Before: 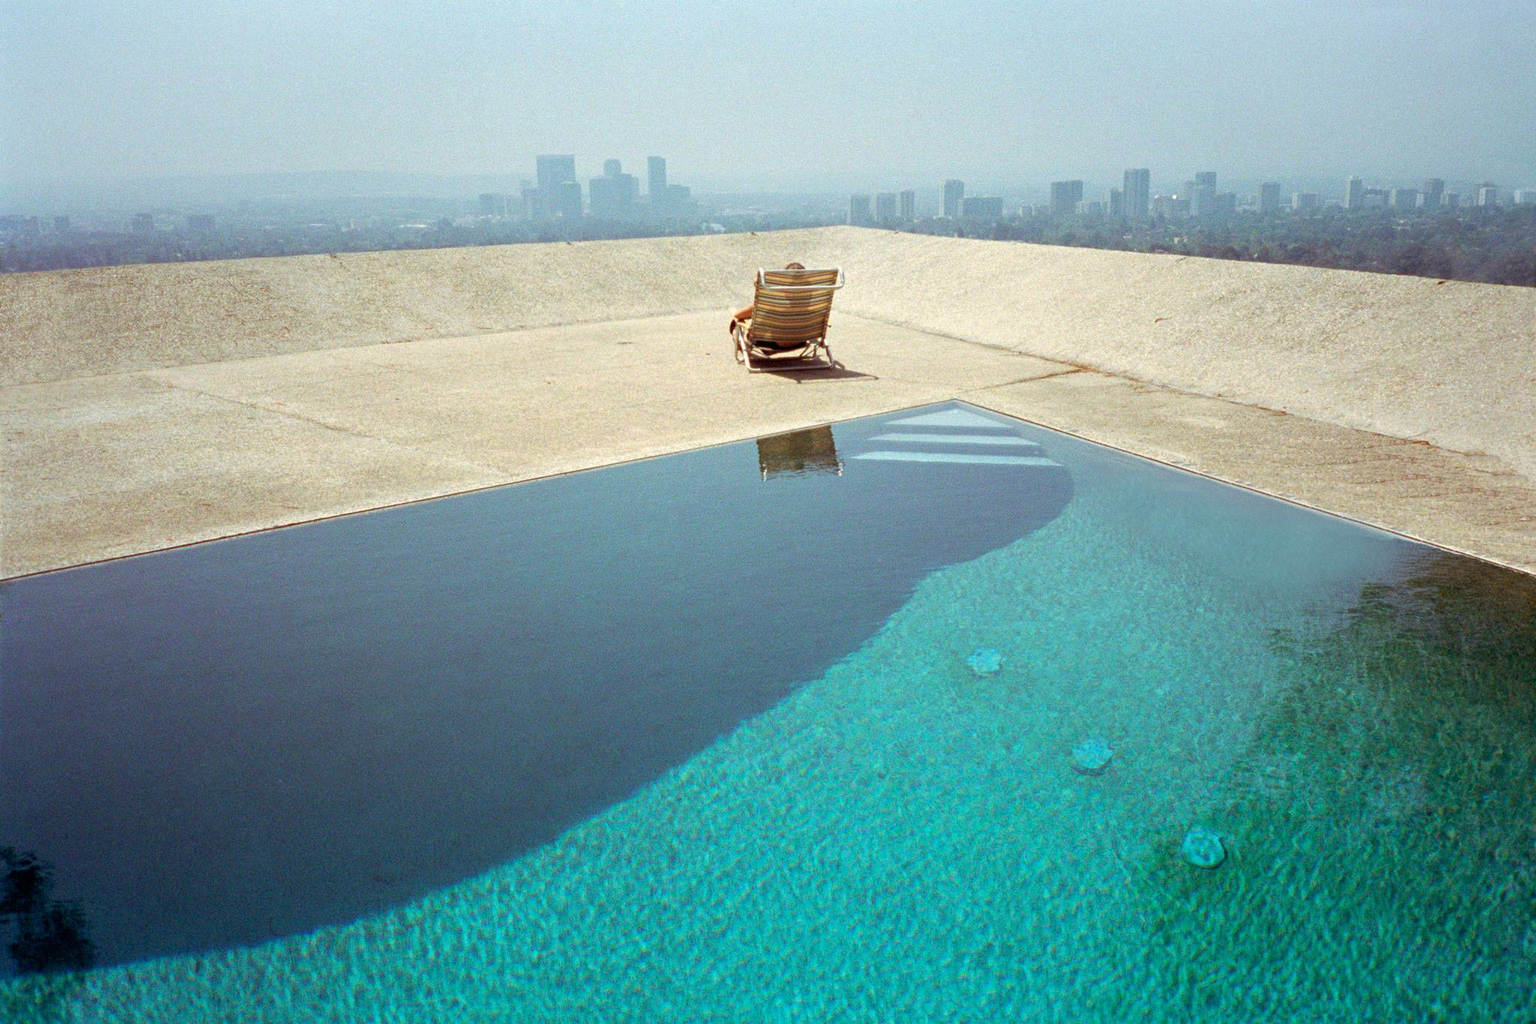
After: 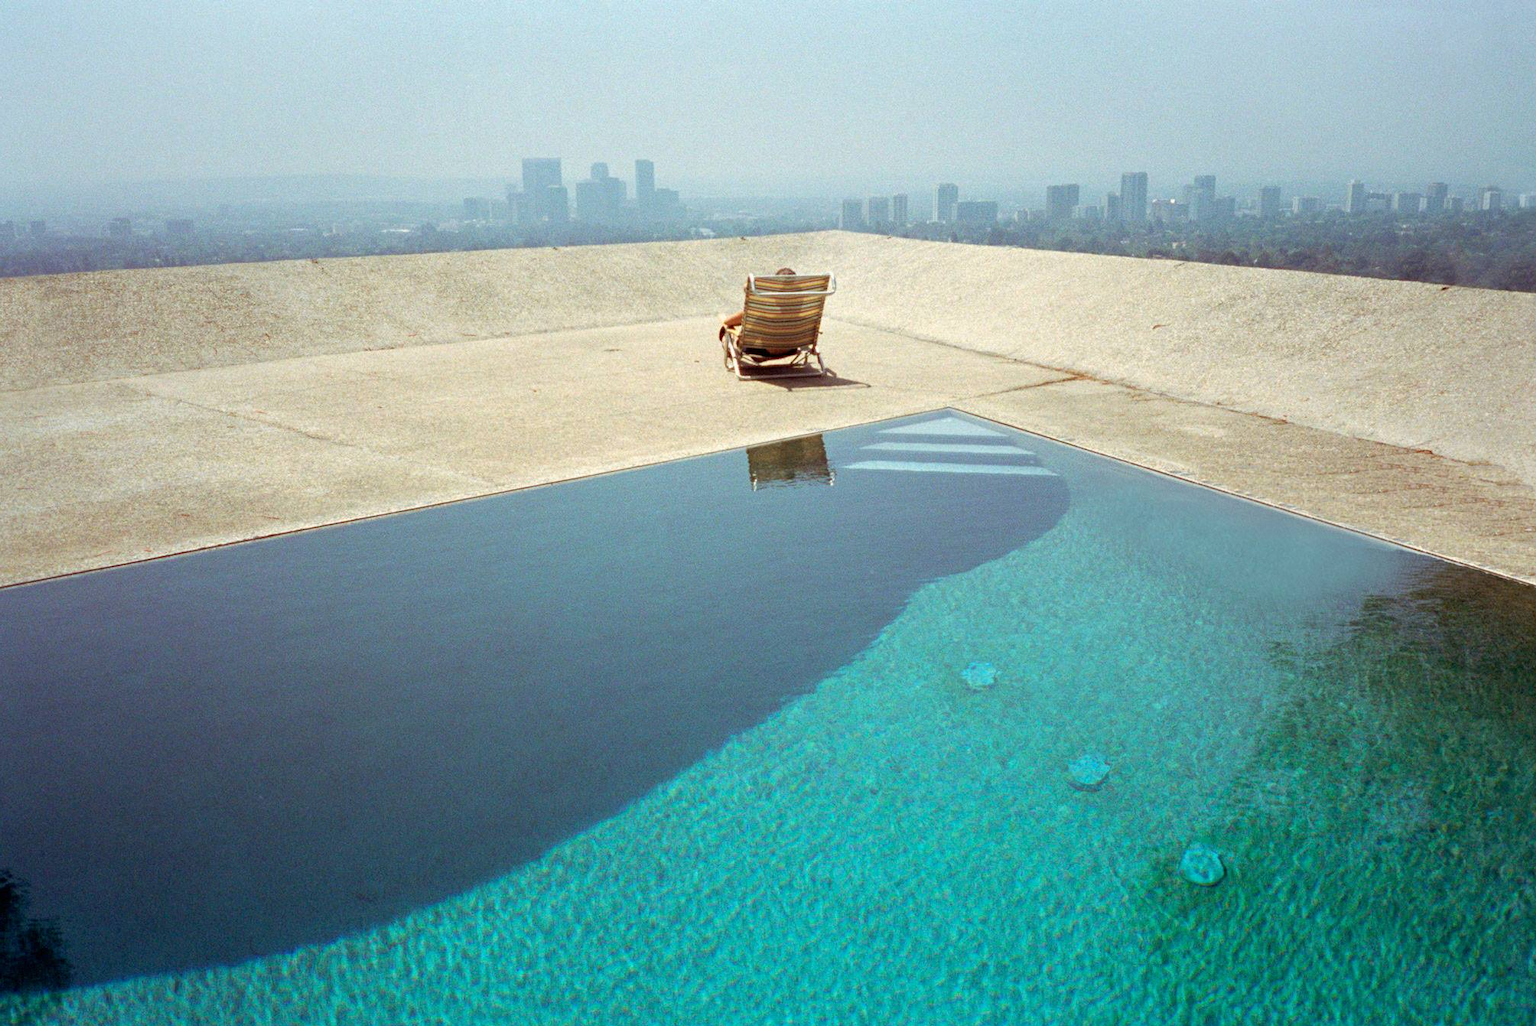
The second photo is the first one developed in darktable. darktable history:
crop: left 1.633%, right 0.287%, bottom 1.704%
